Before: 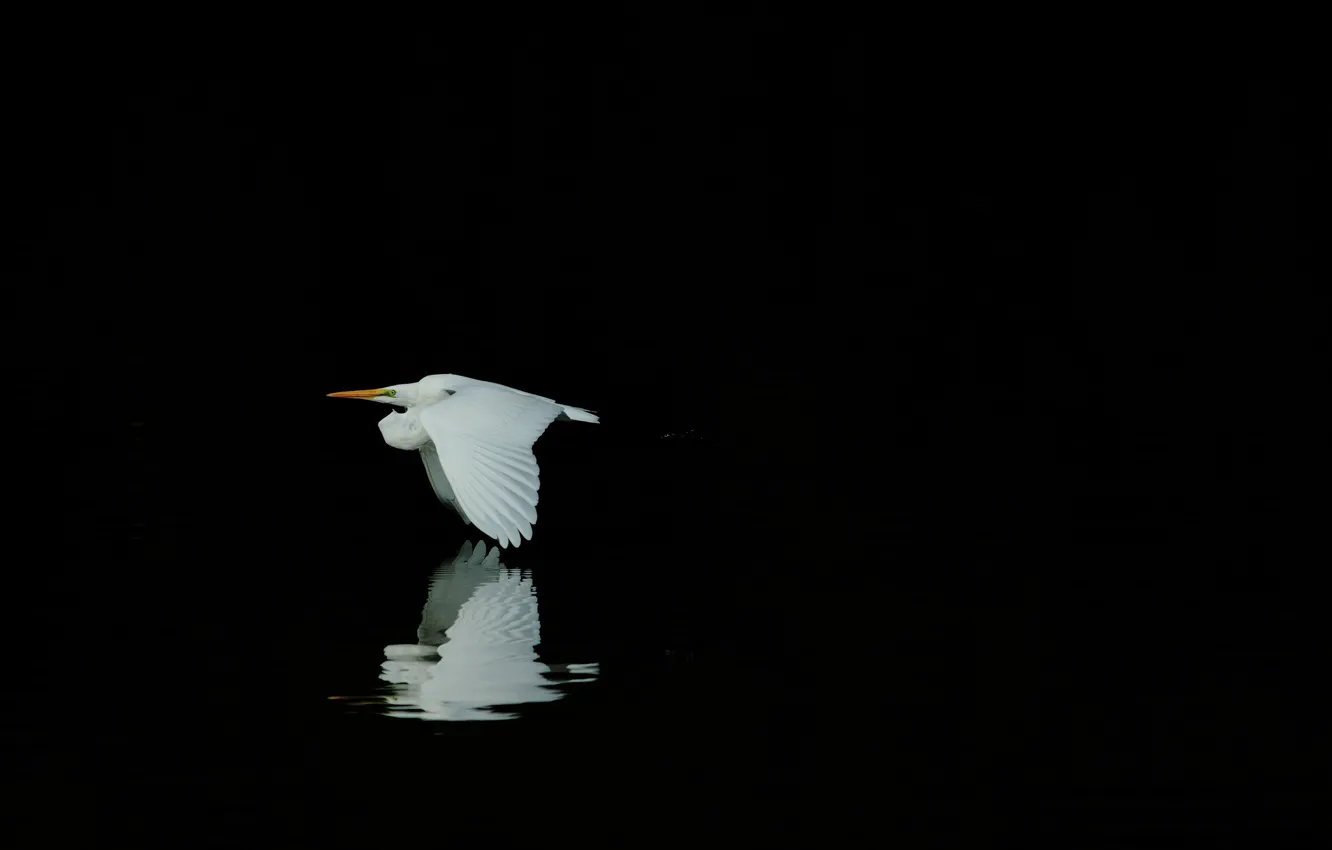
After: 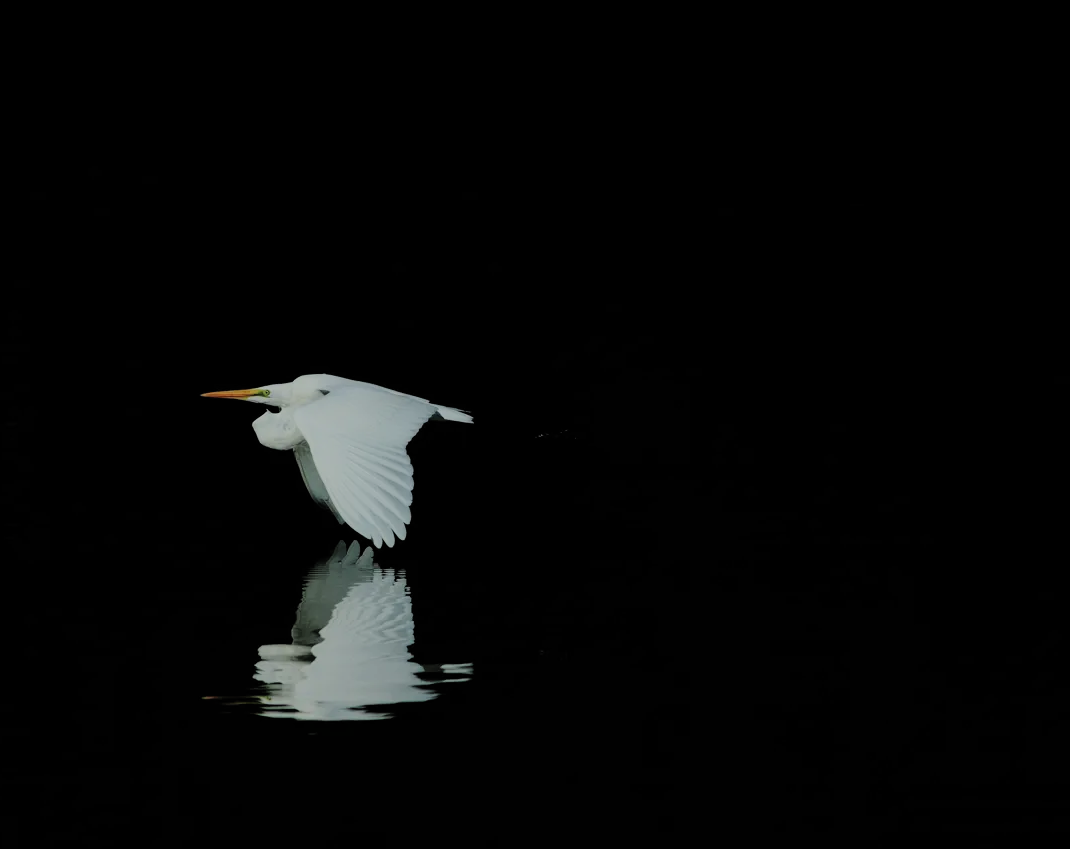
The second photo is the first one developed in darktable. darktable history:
filmic rgb: black relative exposure -8.5 EV, white relative exposure 5.54 EV, hardness 3.39, contrast 1.017, color science v5 (2021), iterations of high-quality reconstruction 0, contrast in shadows safe, contrast in highlights safe
crop and rotate: left 9.488%, right 10.179%
